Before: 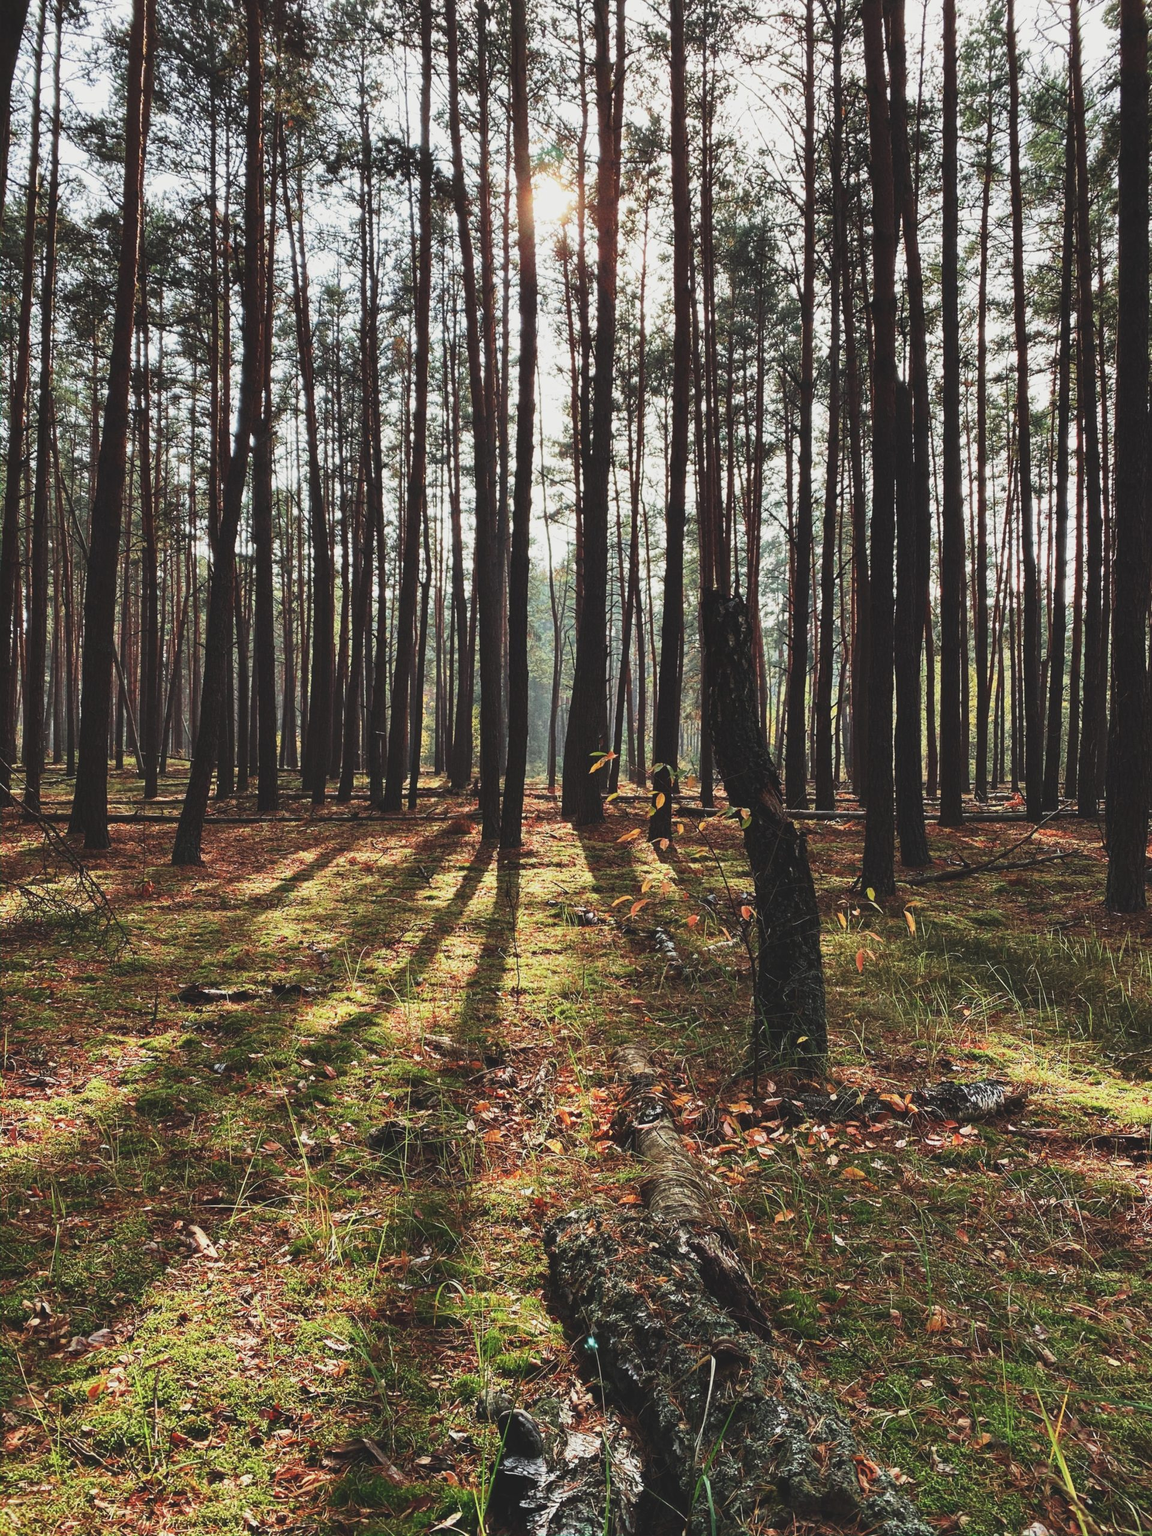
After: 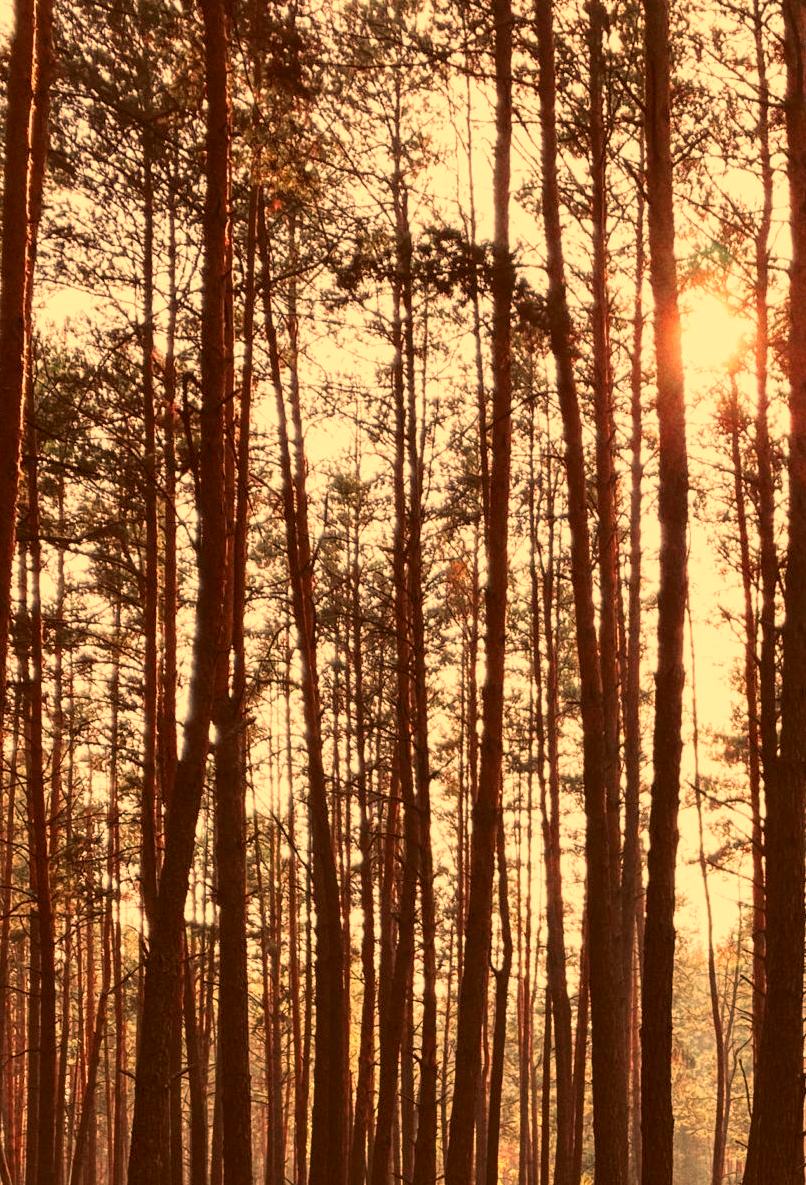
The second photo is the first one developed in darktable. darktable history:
crop and rotate: left 10.817%, top 0.062%, right 47.194%, bottom 53.626%
local contrast: highlights 100%, shadows 100%, detail 120%, midtone range 0.2
exposure: black level correction 0.011, compensate highlight preservation false
color balance: mode lift, gamma, gain (sRGB), lift [1, 1.049, 1, 1]
white balance: red 1.467, blue 0.684
